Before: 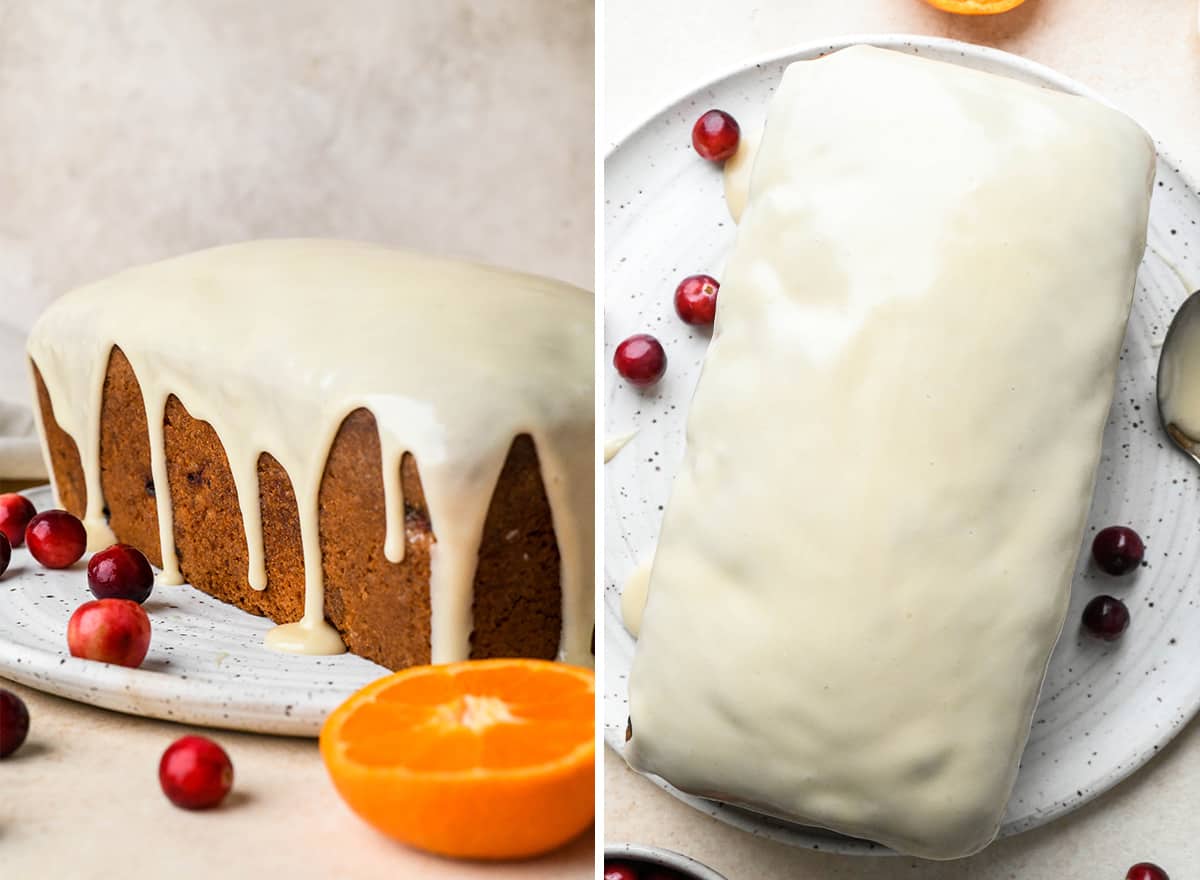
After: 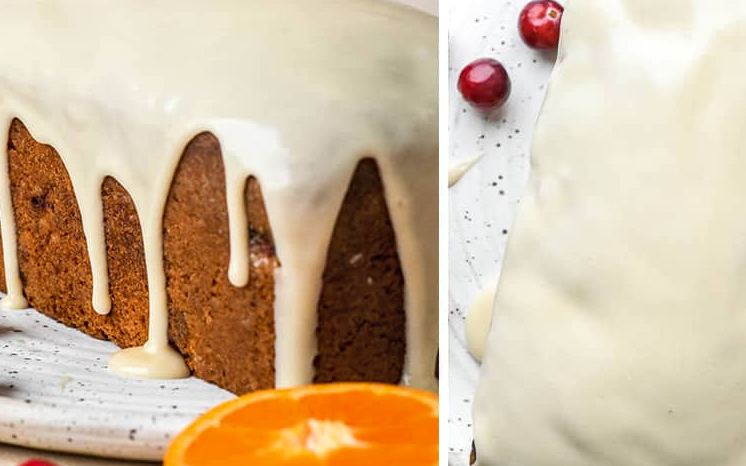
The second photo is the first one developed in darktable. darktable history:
local contrast: on, module defaults
crop: left 13.051%, top 31.43%, right 24.776%, bottom 15.612%
